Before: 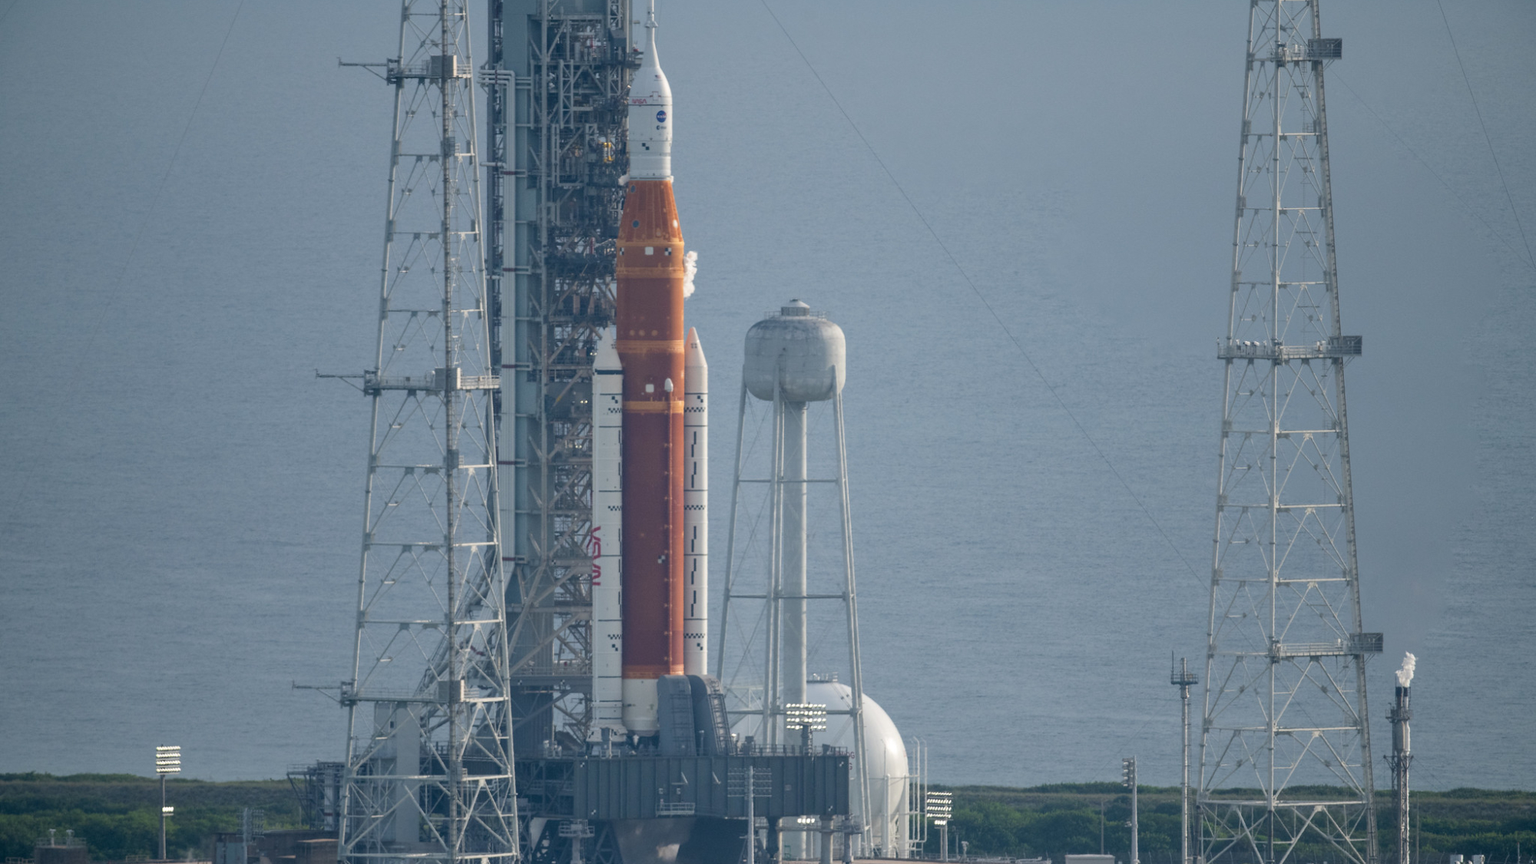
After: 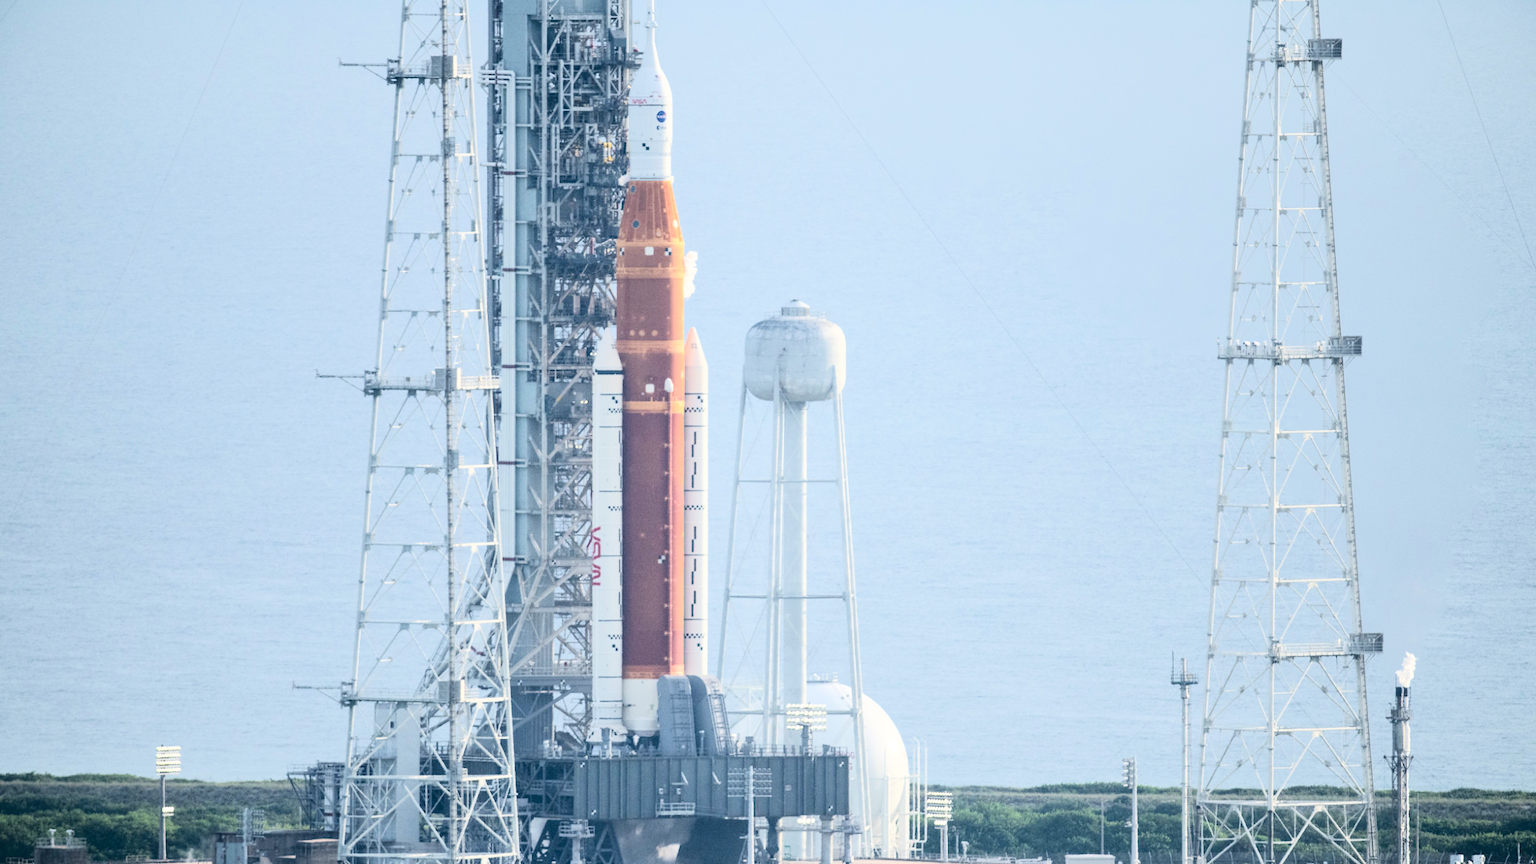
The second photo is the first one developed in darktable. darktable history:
tone curve: curves: ch0 [(0, 0) (0.003, 0.082) (0.011, 0.082) (0.025, 0.088) (0.044, 0.088) (0.069, 0.093) (0.1, 0.101) (0.136, 0.109) (0.177, 0.129) (0.224, 0.155) (0.277, 0.214) (0.335, 0.289) (0.399, 0.378) (0.468, 0.476) (0.543, 0.589) (0.623, 0.713) (0.709, 0.826) (0.801, 0.908) (0.898, 0.98) (1, 1)], color space Lab, independent channels, preserve colors none
tone equalizer: -7 EV 0.159 EV, -6 EV 0.561 EV, -5 EV 1.17 EV, -4 EV 1.36 EV, -3 EV 1.12 EV, -2 EV 0.6 EV, -1 EV 0.15 EV, edges refinement/feathering 500, mask exposure compensation -1.57 EV, preserve details no
